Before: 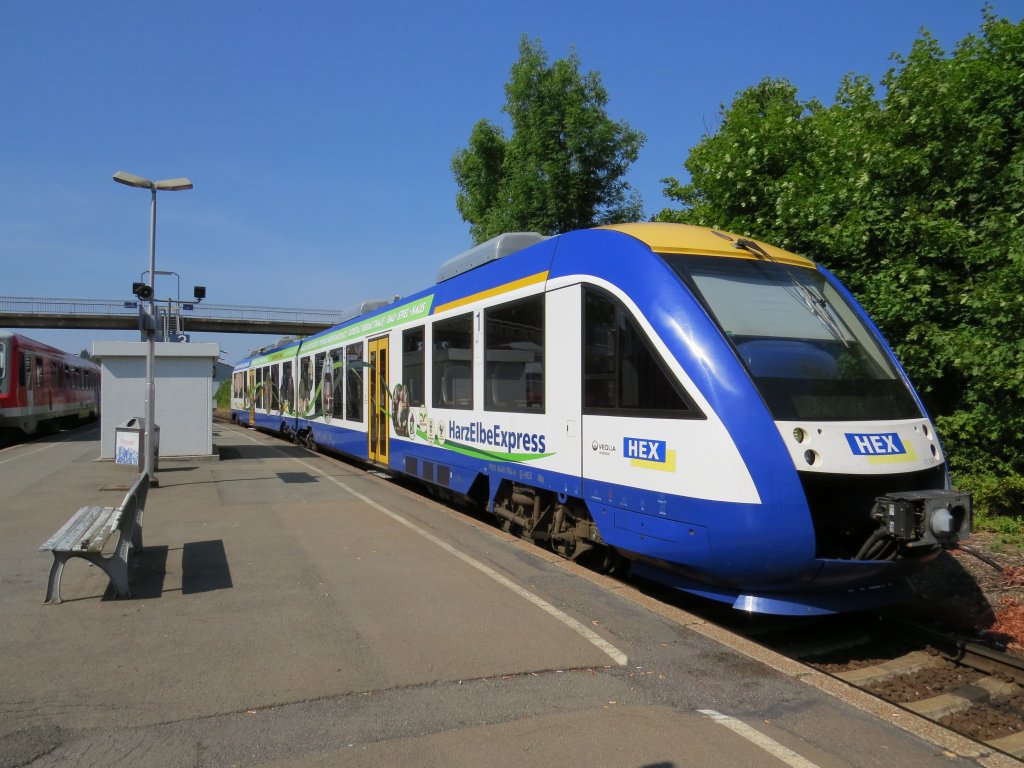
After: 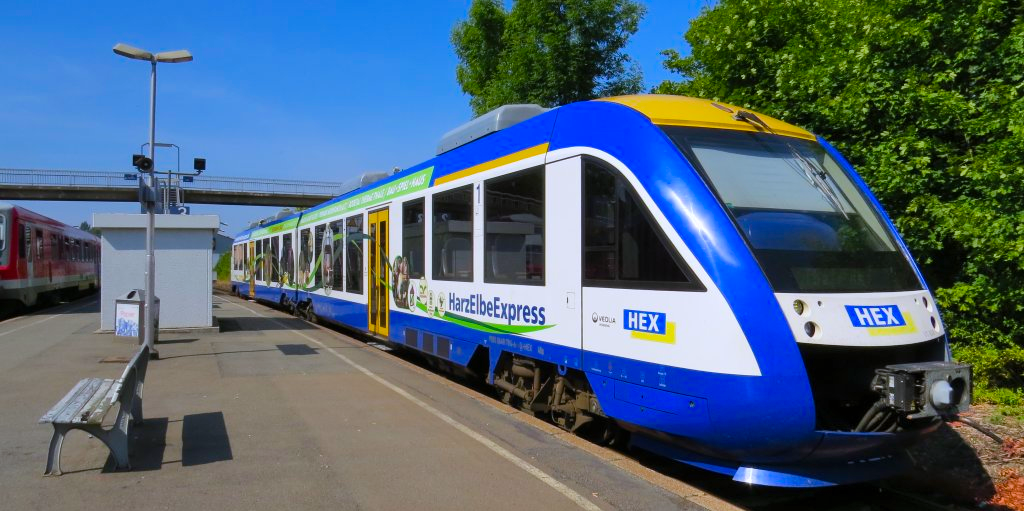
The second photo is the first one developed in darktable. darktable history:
crop: top 16.727%, bottom 16.727%
shadows and highlights: highlights color adjustment 0%, low approximation 0.01, soften with gaussian
white balance: red 0.984, blue 1.059
color balance rgb: linear chroma grading › global chroma 10%, perceptual saturation grading › global saturation 30%, global vibrance 10%
